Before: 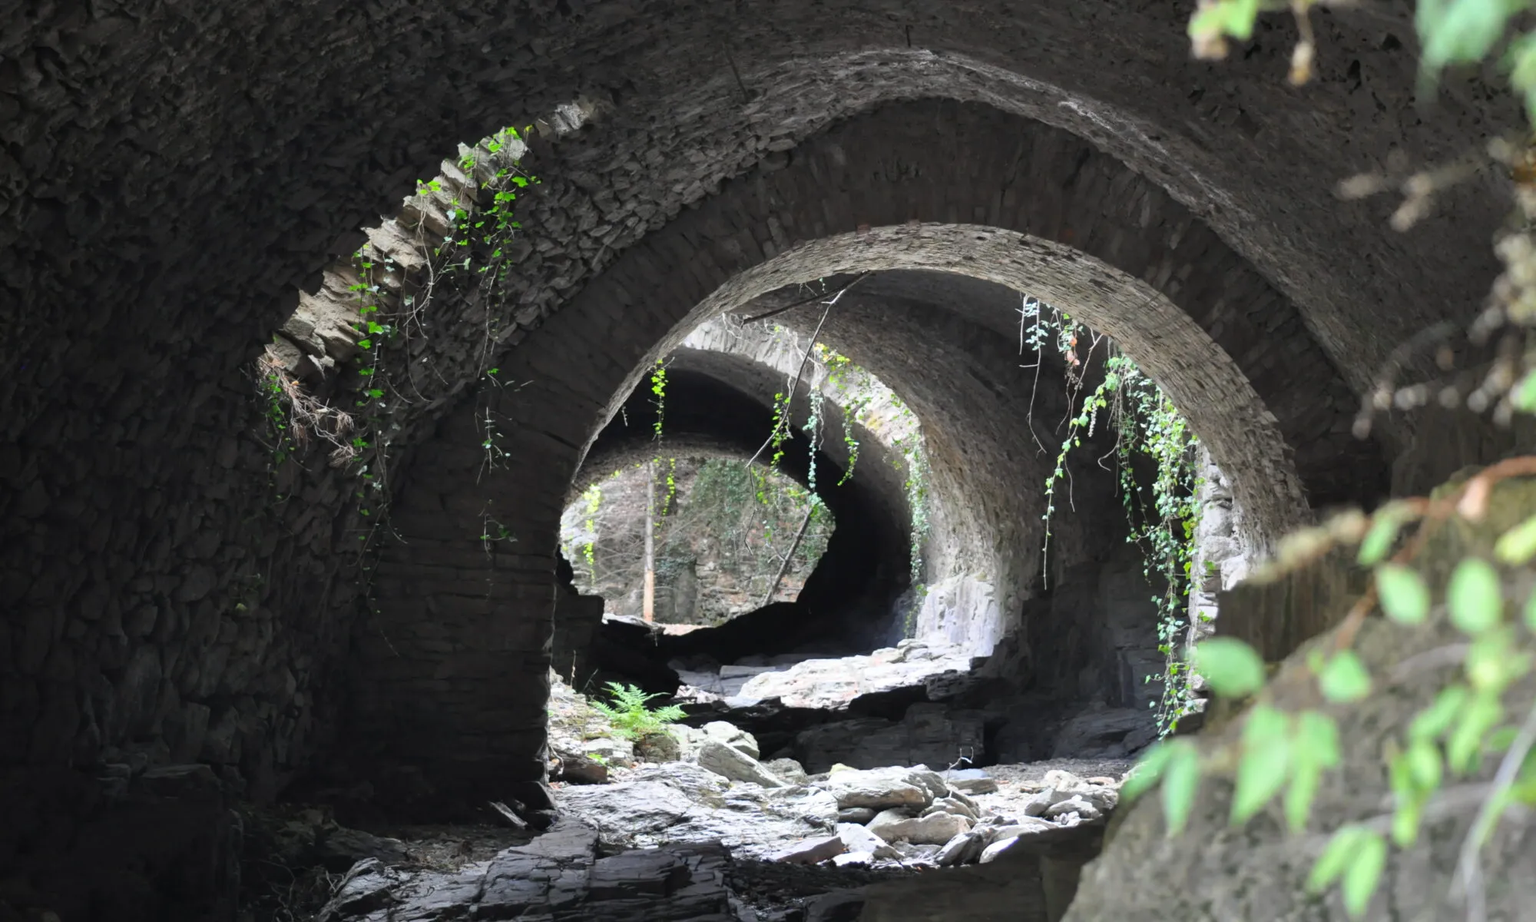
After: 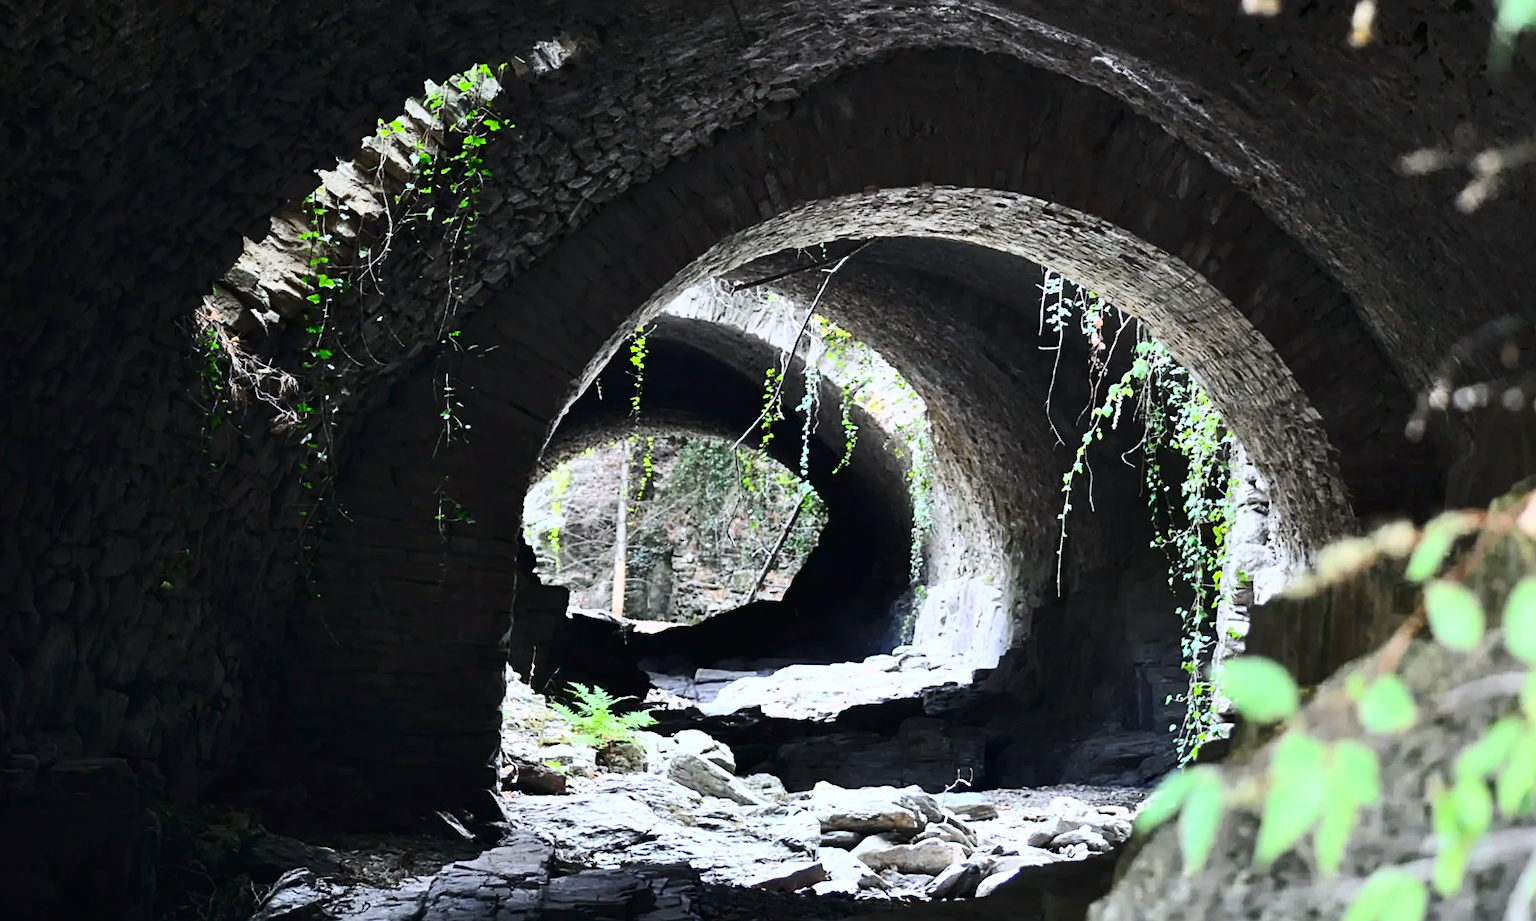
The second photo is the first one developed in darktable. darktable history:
white balance: red 0.976, blue 1.04
sharpen: on, module defaults
crop and rotate: angle -1.96°, left 3.097%, top 4.154%, right 1.586%, bottom 0.529%
contrast brightness saturation: contrast 0.4, brightness 0.05, saturation 0.25
